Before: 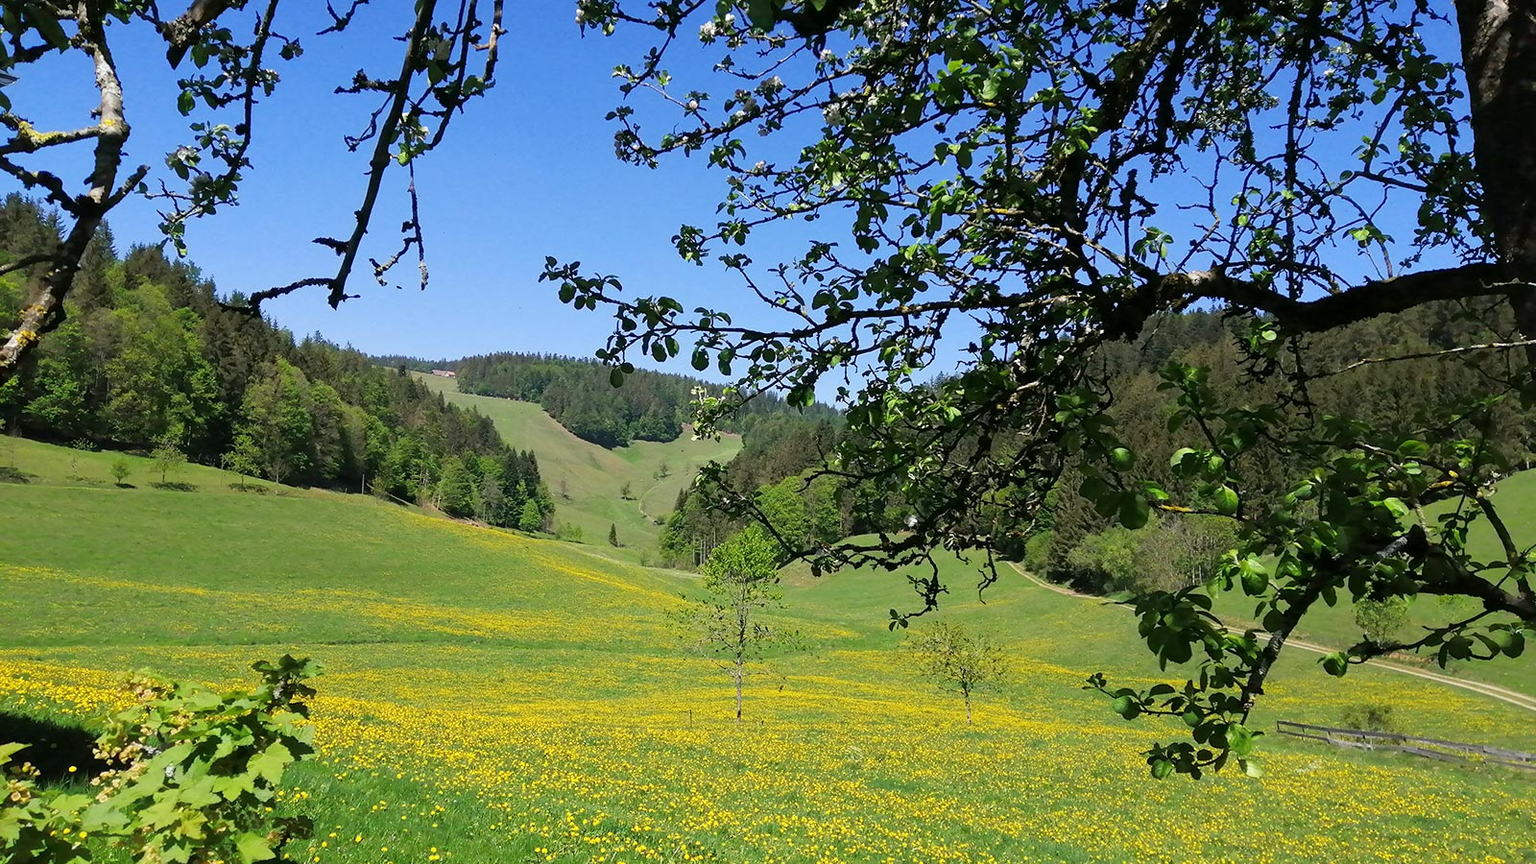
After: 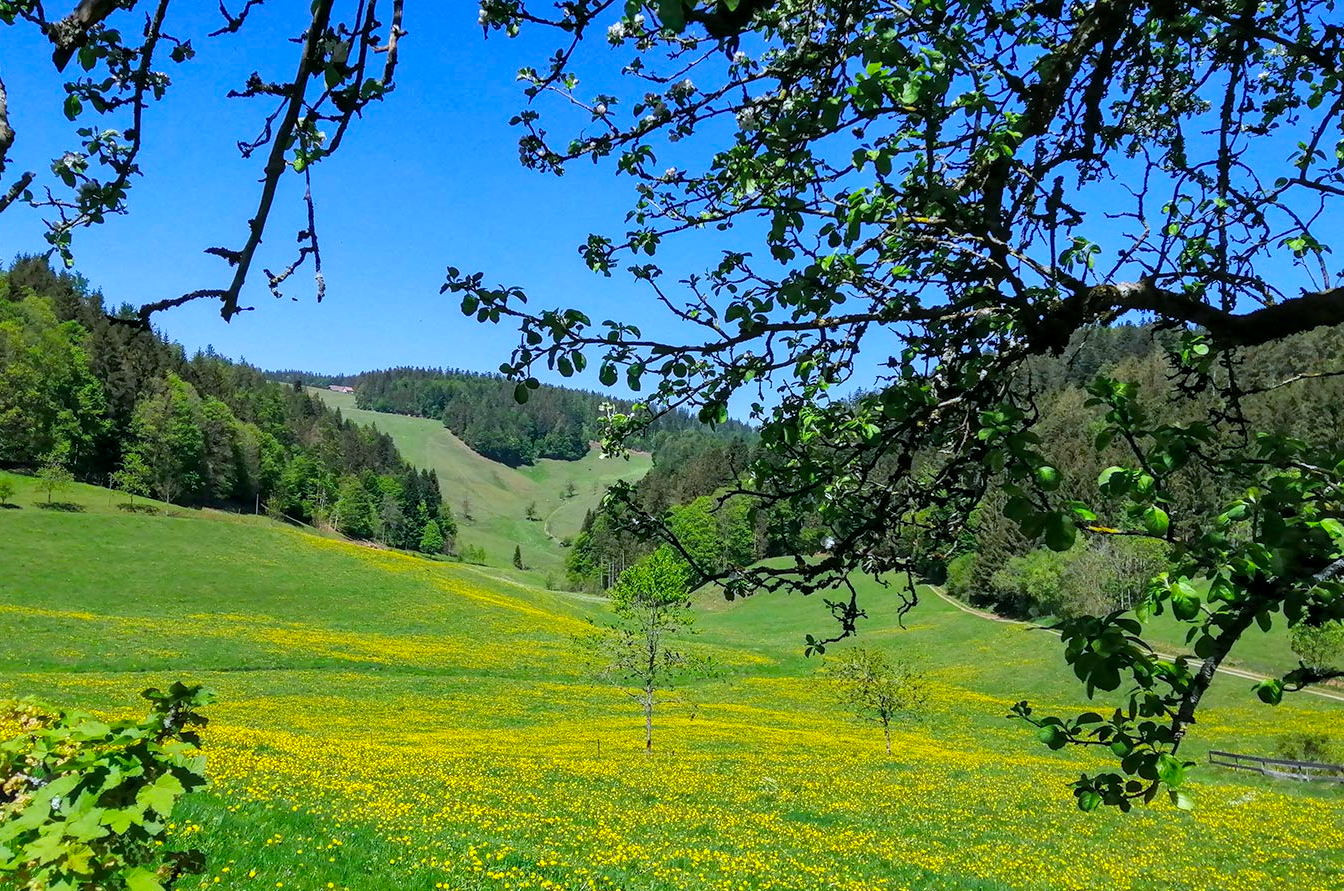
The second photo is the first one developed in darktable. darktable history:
crop: left 7.598%, right 7.873%
shadows and highlights: low approximation 0.01, soften with gaussian
local contrast: on, module defaults
color calibration: x 0.37, y 0.382, temperature 4313.32 K
color balance: output saturation 120%
